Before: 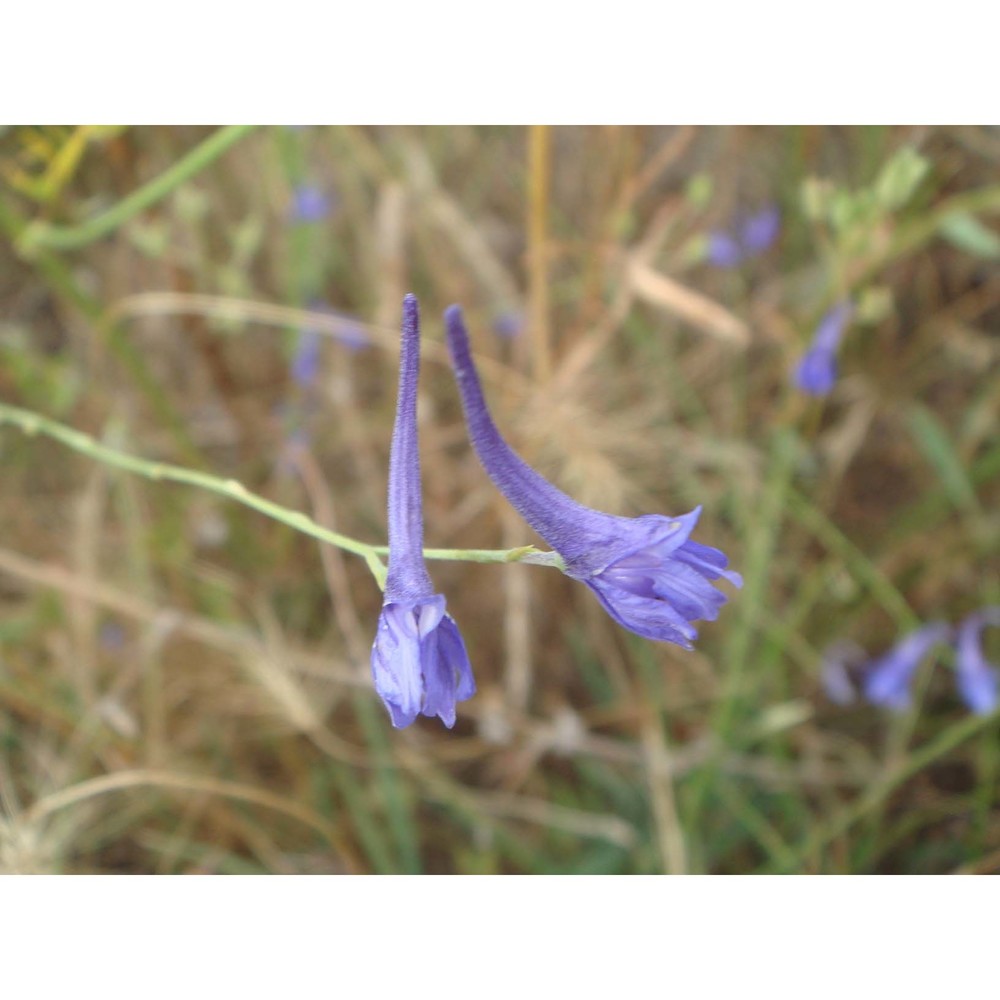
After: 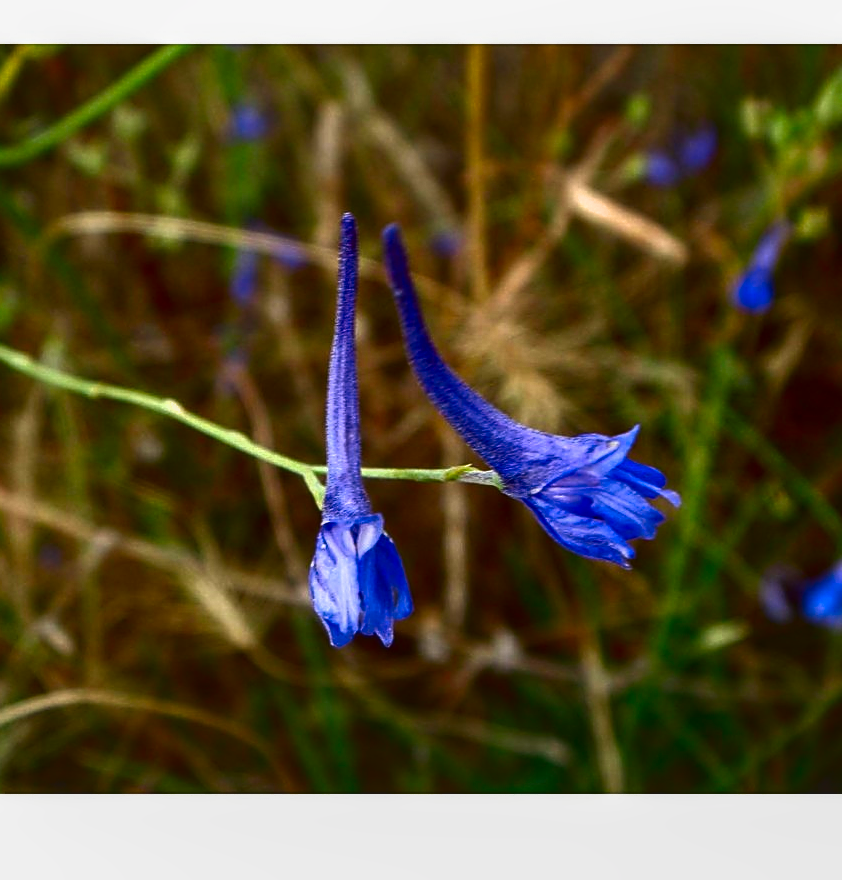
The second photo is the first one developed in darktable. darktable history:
crop: left 6.255%, top 8.188%, right 9.544%, bottom 3.755%
exposure: black level correction -0.03, compensate highlight preservation false
shadows and highlights: radius 107.01, shadows 44.45, highlights -67.84, low approximation 0.01, soften with gaussian
sharpen: on, module defaults
filmic rgb: black relative exposure -8.19 EV, white relative exposure 2.22 EV, threshold 5.97 EV, hardness 7.06, latitude 85.27%, contrast 1.685, highlights saturation mix -3.01%, shadows ↔ highlights balance -2.48%, enable highlight reconstruction true
tone equalizer: -8 EV 0.23 EV, -7 EV 0.415 EV, -6 EV 0.454 EV, -5 EV 0.249 EV, -3 EV -0.251 EV, -2 EV -0.399 EV, -1 EV -0.441 EV, +0 EV -0.237 EV, edges refinement/feathering 500, mask exposure compensation -1.57 EV, preserve details no
local contrast: on, module defaults
contrast brightness saturation: brightness -0.984, saturation 0.982
